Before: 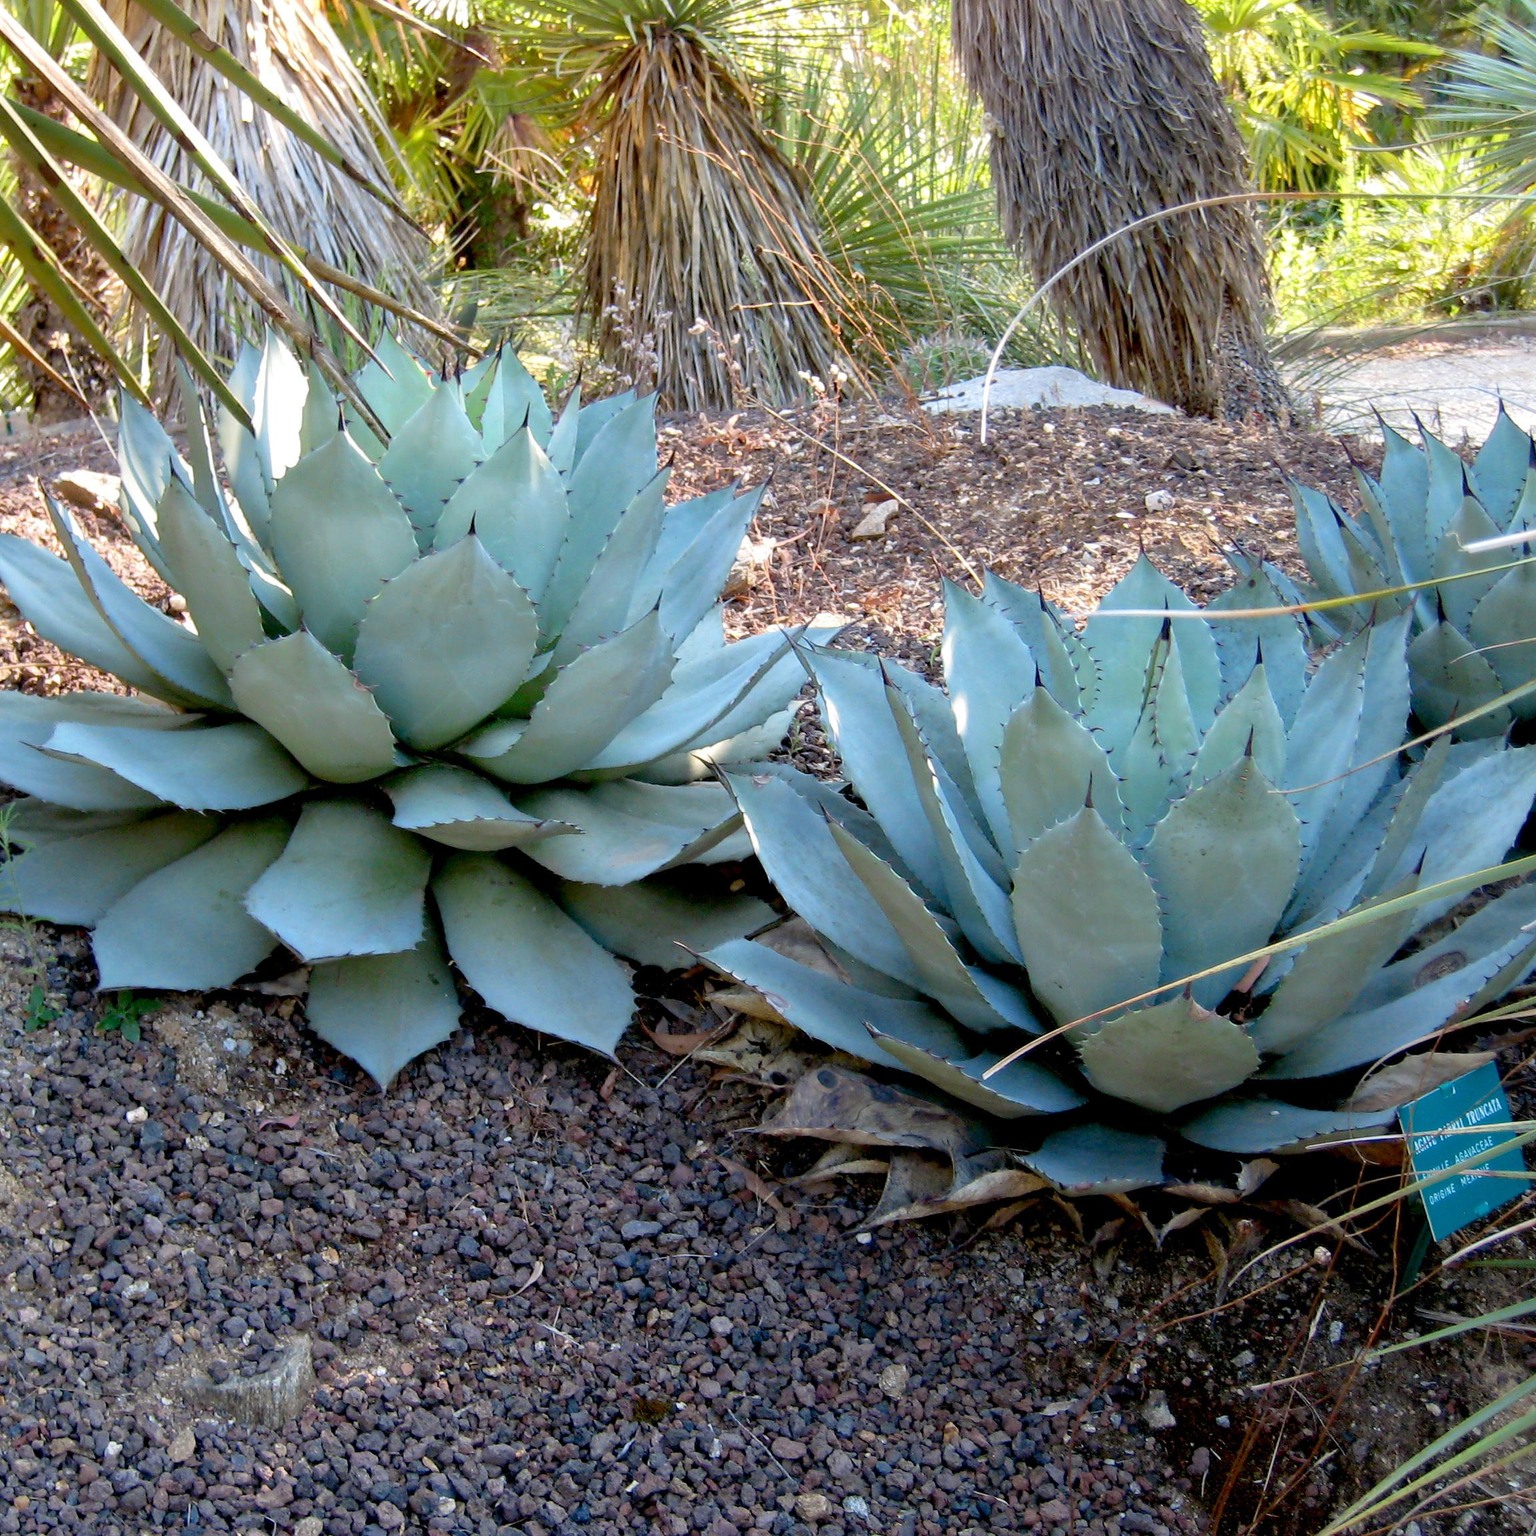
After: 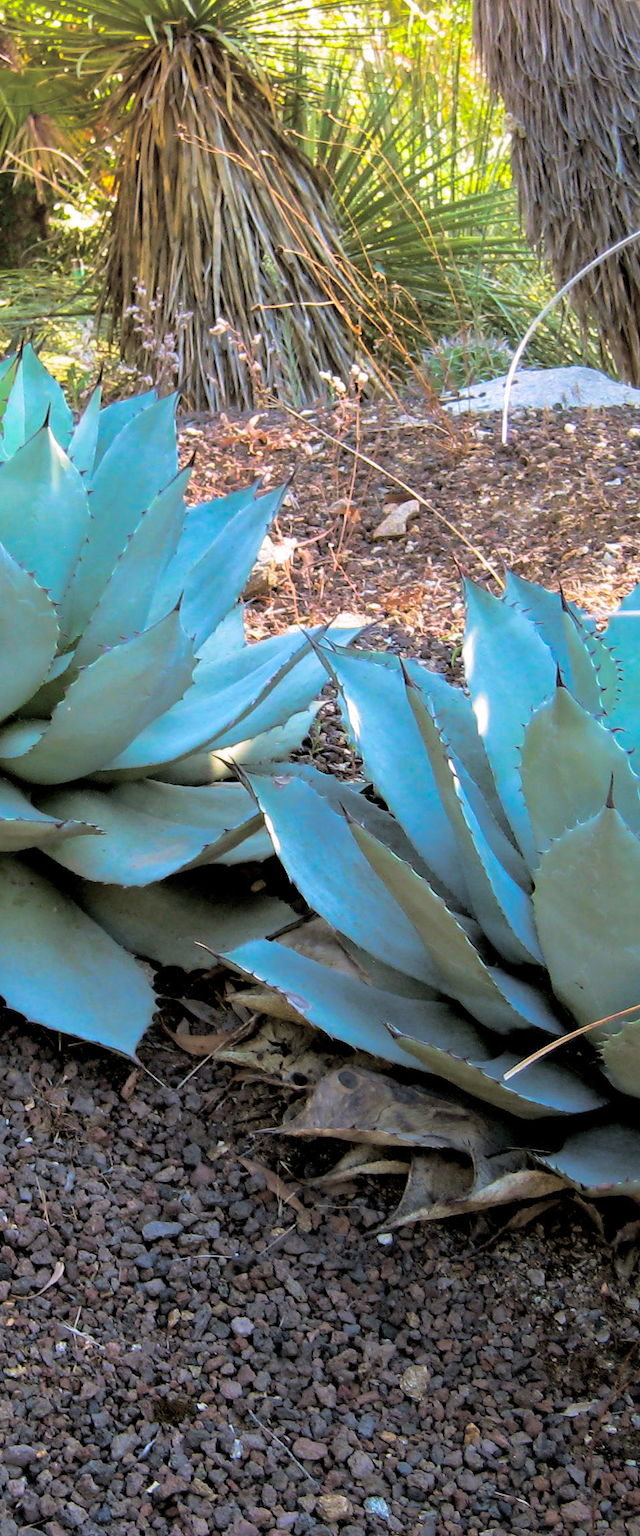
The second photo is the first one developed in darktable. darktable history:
split-toning: shadows › hue 46.8°, shadows › saturation 0.17, highlights › hue 316.8°, highlights › saturation 0.27, balance -51.82
velvia: on, module defaults
crop: left 31.229%, right 27.105%
color balance rgb: linear chroma grading › global chroma 15%, perceptual saturation grading › global saturation 30%
